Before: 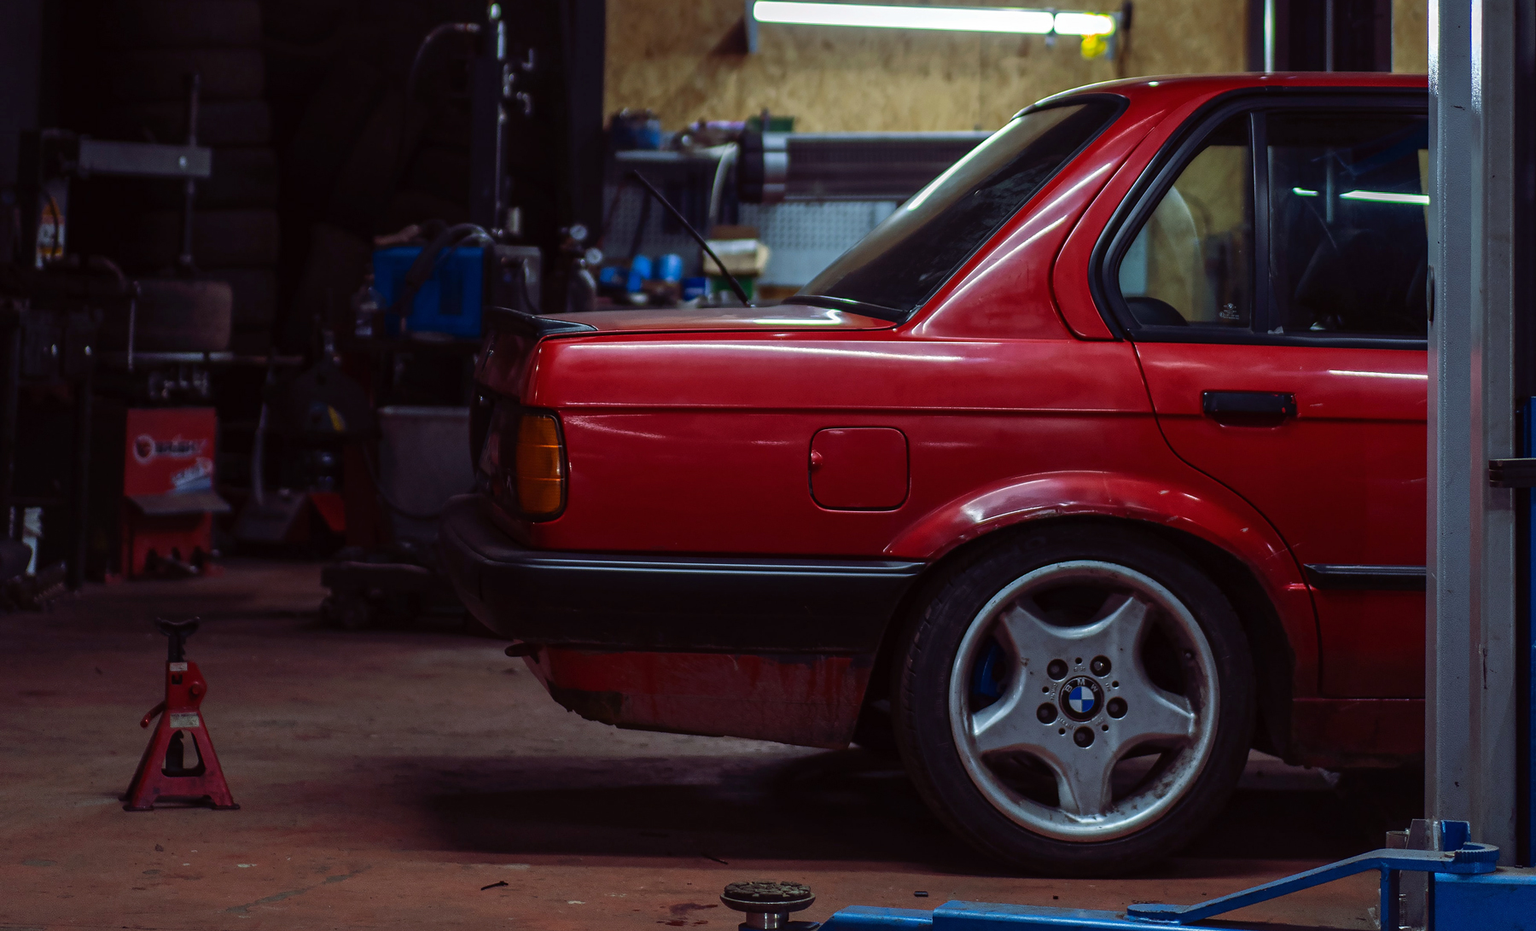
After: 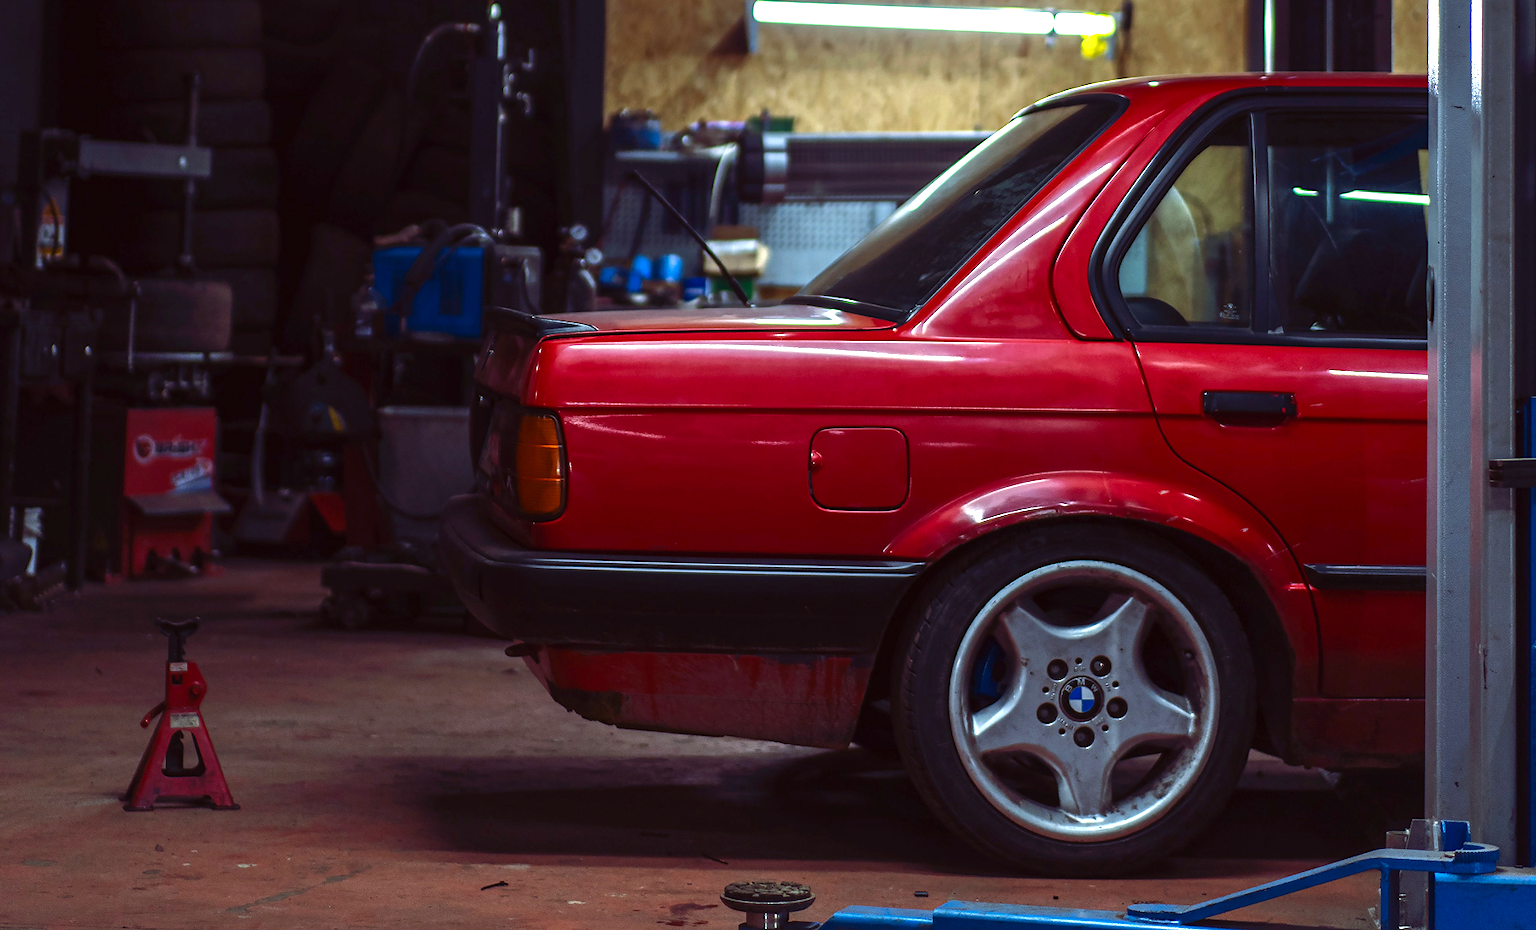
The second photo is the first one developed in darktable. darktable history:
tone curve: curves: ch0 [(0, 0) (0.003, 0.002) (0.011, 0.009) (0.025, 0.021) (0.044, 0.037) (0.069, 0.058) (0.1, 0.084) (0.136, 0.114) (0.177, 0.149) (0.224, 0.188) (0.277, 0.232) (0.335, 0.281) (0.399, 0.341) (0.468, 0.416) (0.543, 0.496) (0.623, 0.574) (0.709, 0.659) (0.801, 0.754) (0.898, 0.876) (1, 1)], color space Lab, independent channels, preserve colors none
exposure: black level correction 0, exposure 1.001 EV, compensate exposure bias true, compensate highlight preservation false
